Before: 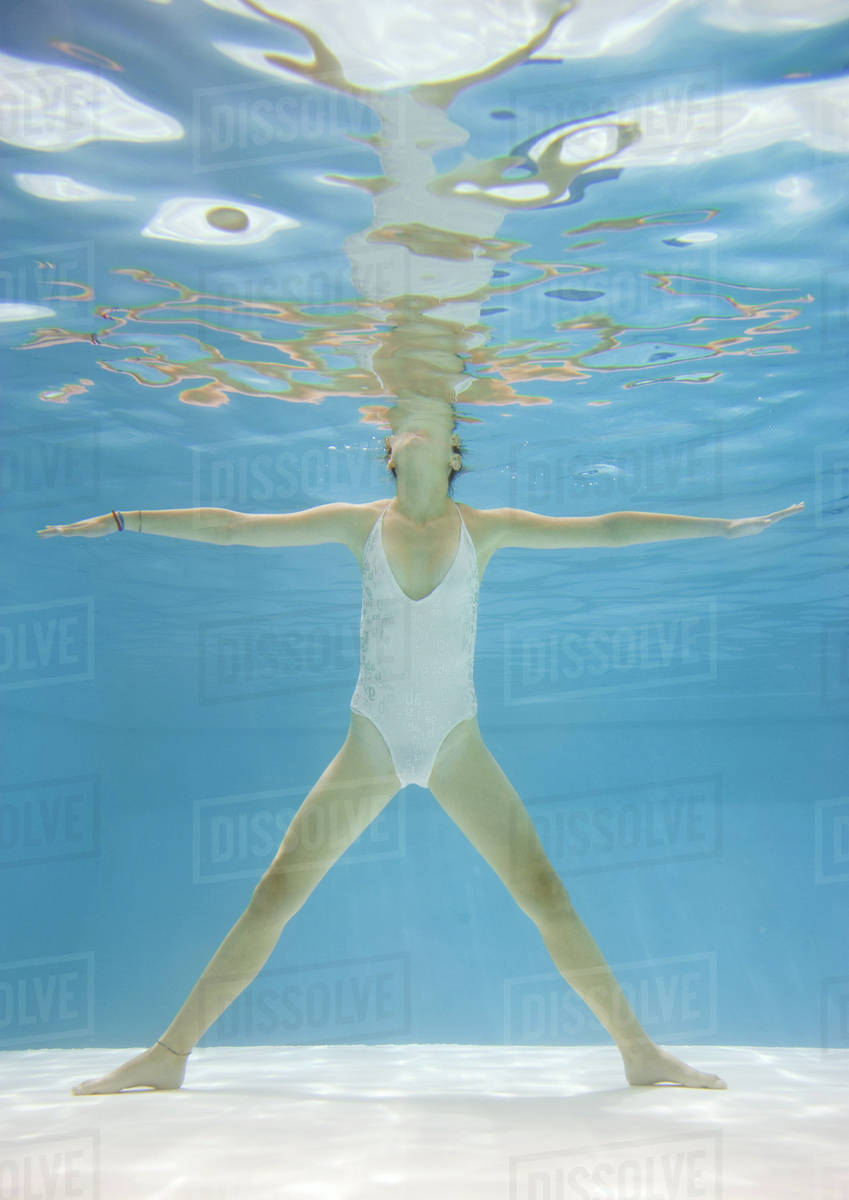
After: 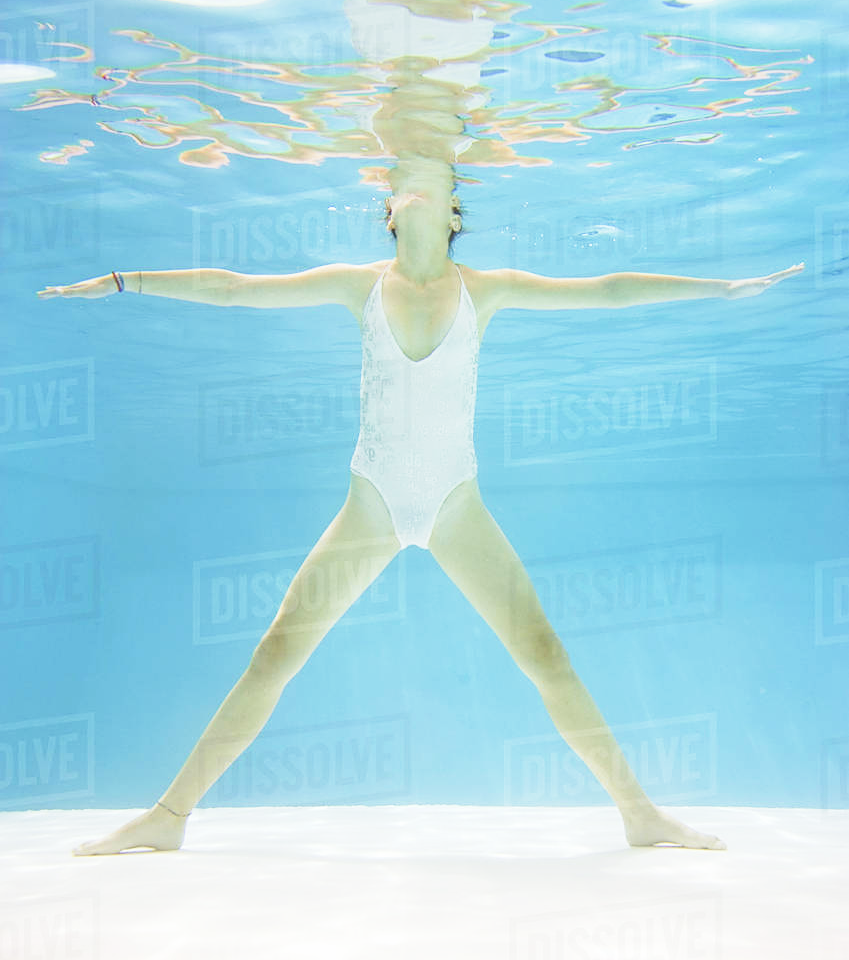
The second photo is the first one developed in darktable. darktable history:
base curve: curves: ch0 [(0, 0) (0.028, 0.03) (0.121, 0.232) (0.46, 0.748) (0.859, 0.968) (1, 1)], preserve colors none
color balance rgb: perceptual saturation grading › global saturation 10%, global vibrance 10%
crop and rotate: top 19.998%
exposure: black level correction -0.023, exposure -0.039 EV, compensate highlight preservation false
sharpen: on, module defaults
